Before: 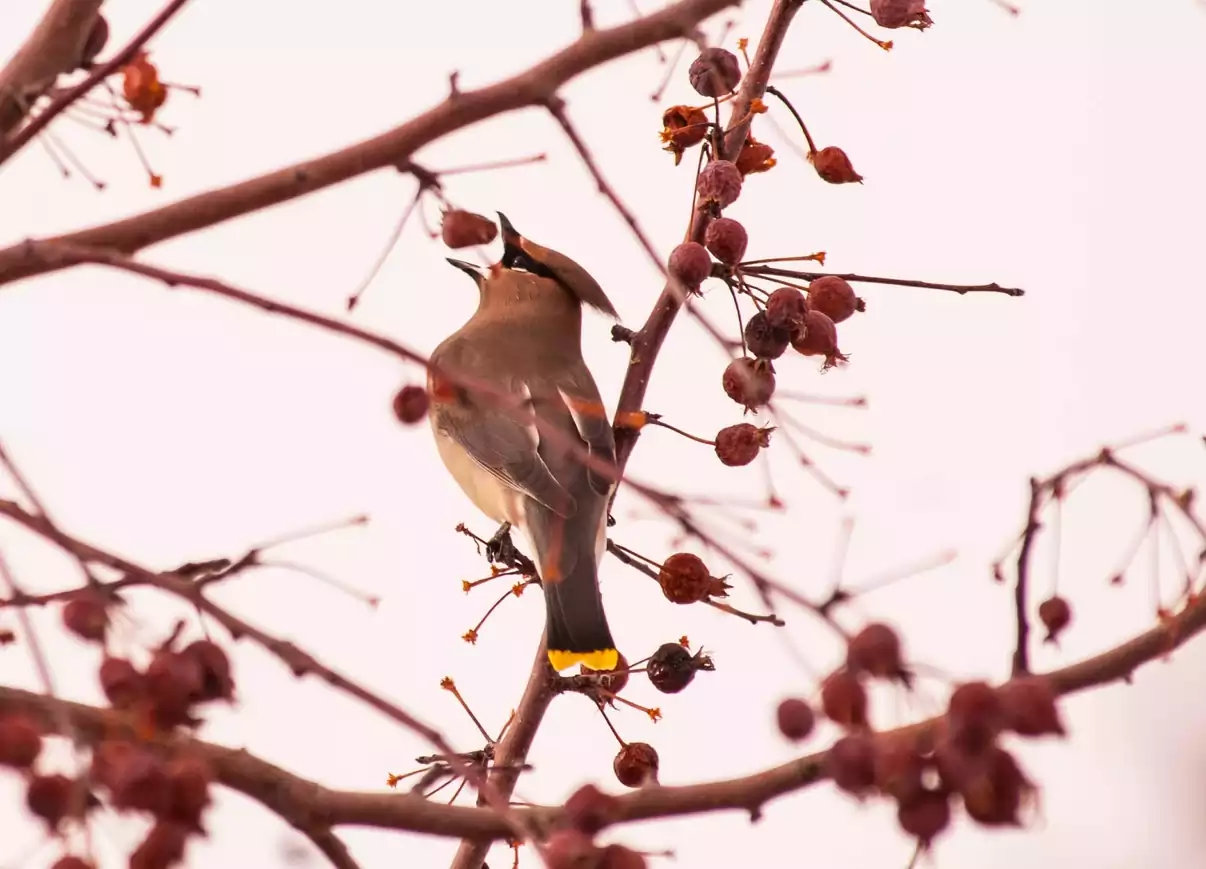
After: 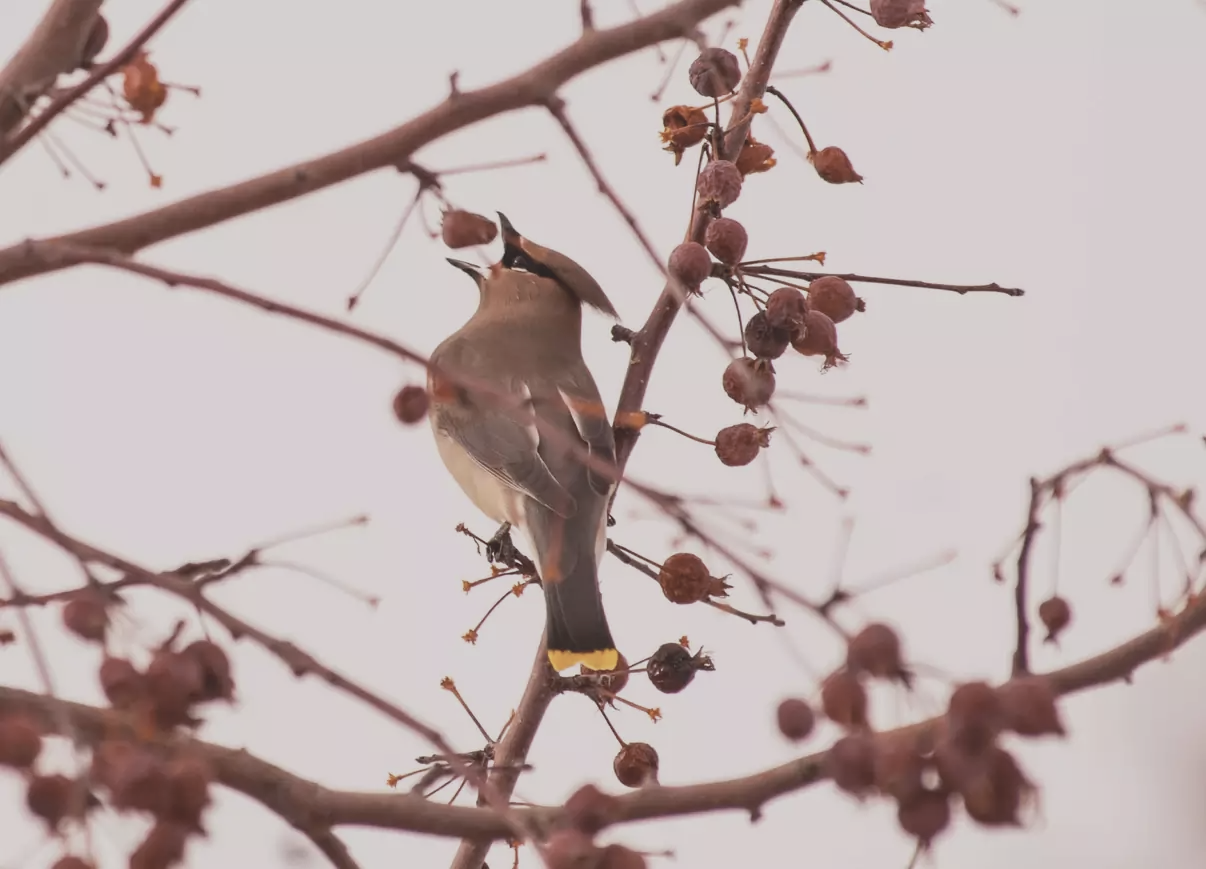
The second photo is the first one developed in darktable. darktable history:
exposure: exposure -0.003 EV, compensate highlight preservation false
contrast brightness saturation: contrast -0.263, saturation -0.446
